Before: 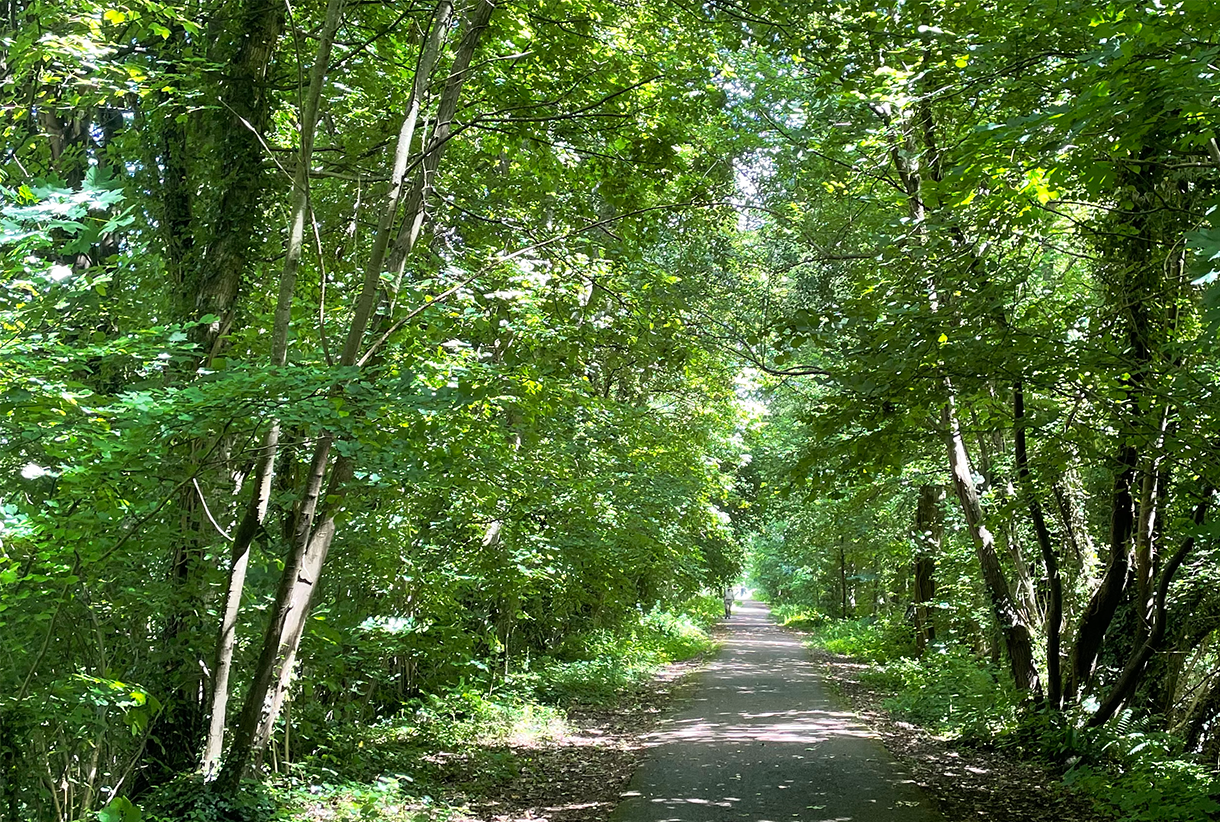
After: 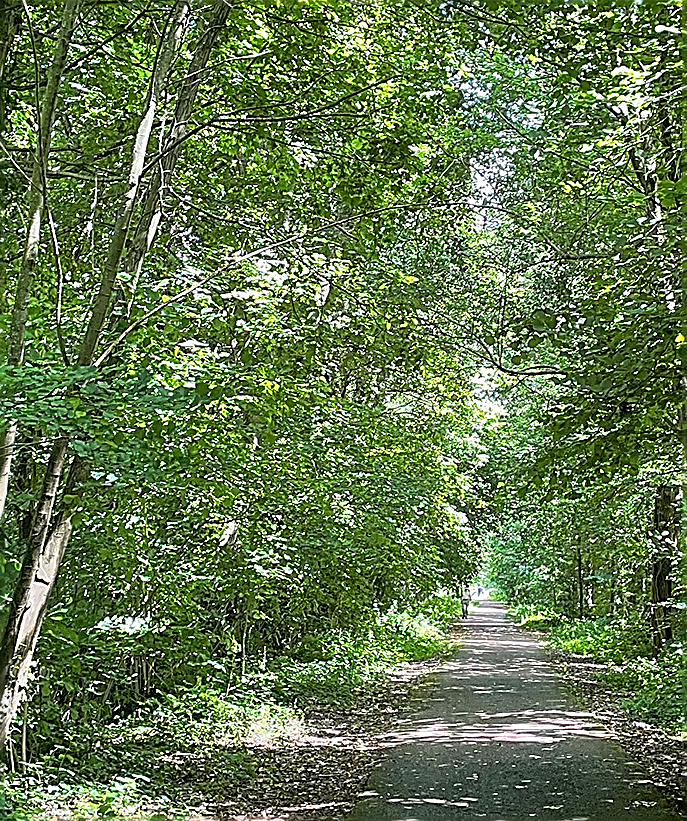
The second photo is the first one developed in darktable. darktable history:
local contrast: detail 130%
crop: left 21.585%, right 22.045%, bottom 0.005%
exposure: compensate exposure bias true, compensate highlight preservation false
sharpen: amount 1.994
